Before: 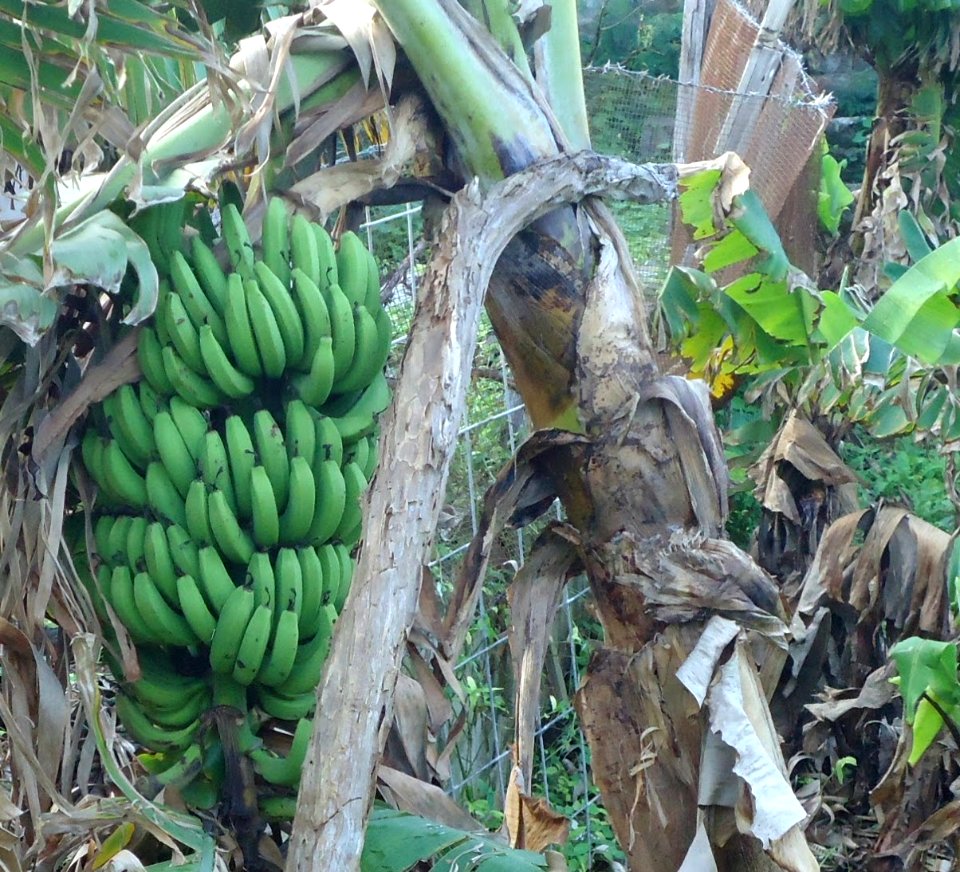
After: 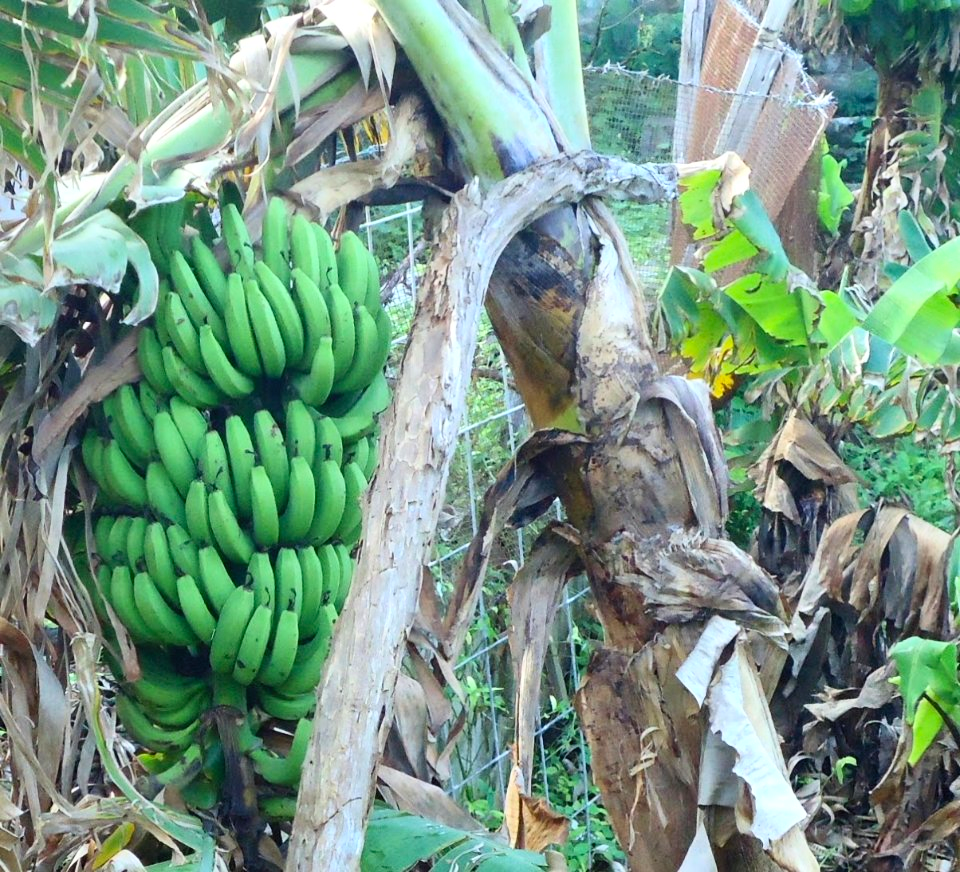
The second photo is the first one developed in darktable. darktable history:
contrast brightness saturation: contrast 0.201, brightness 0.162, saturation 0.22
